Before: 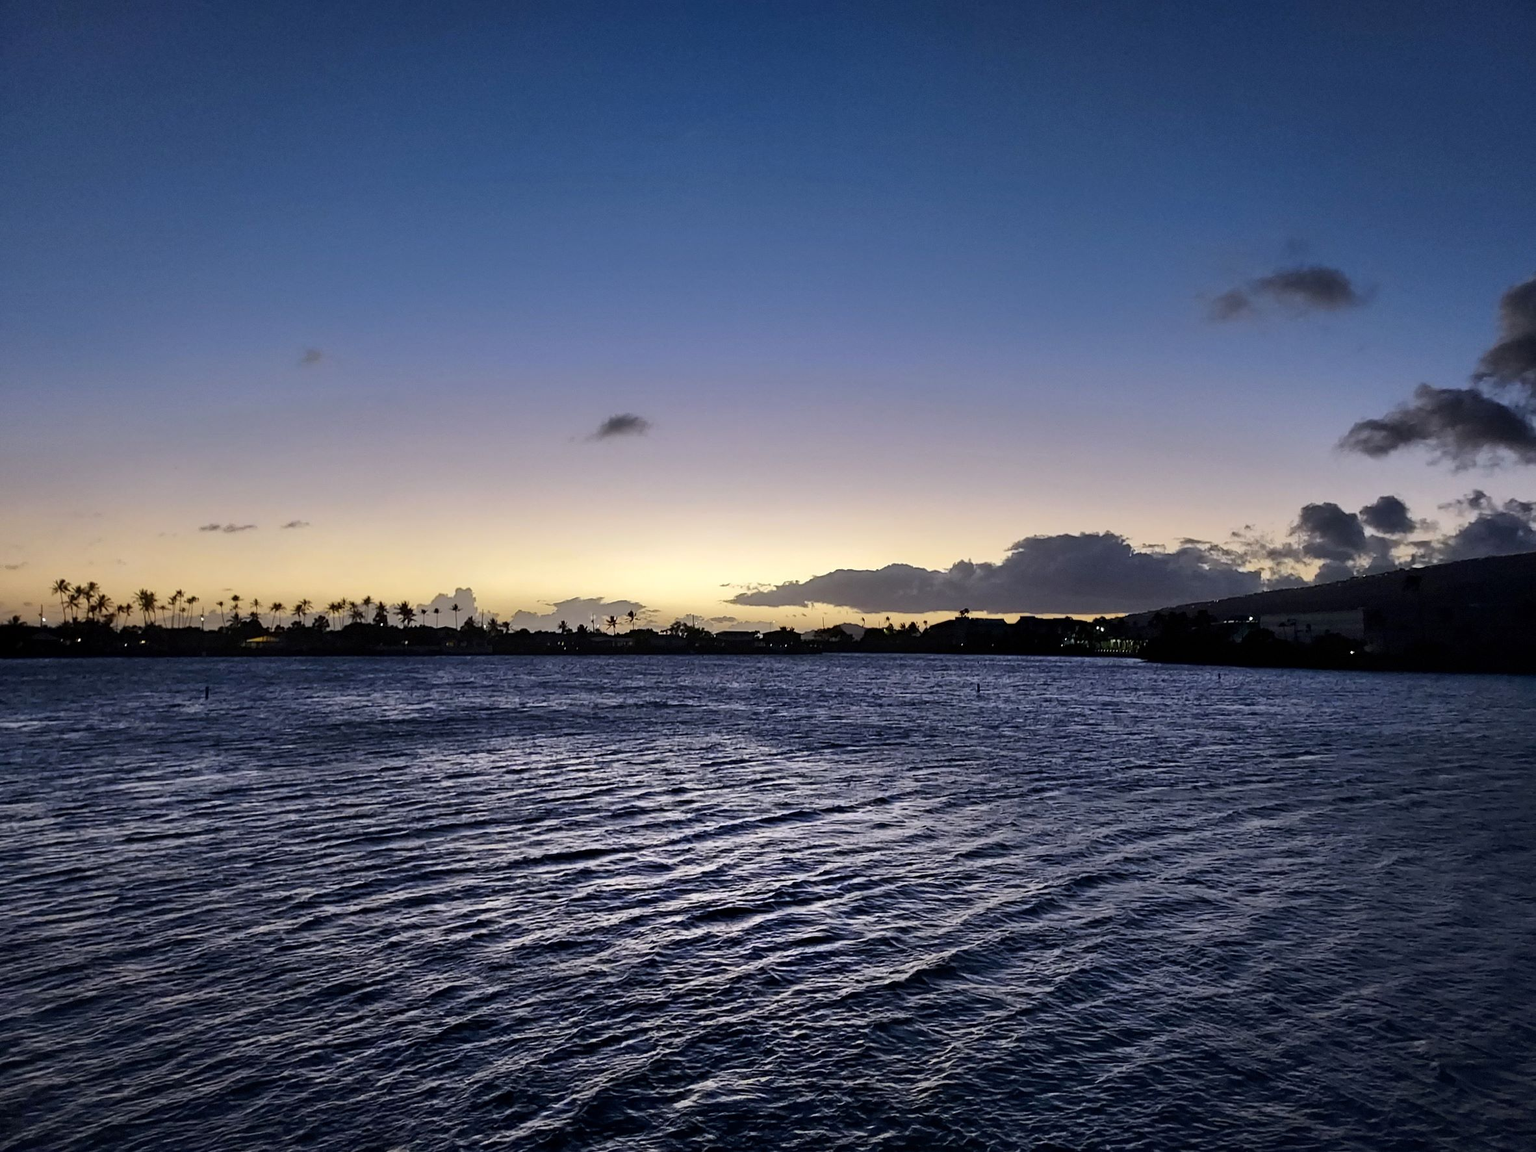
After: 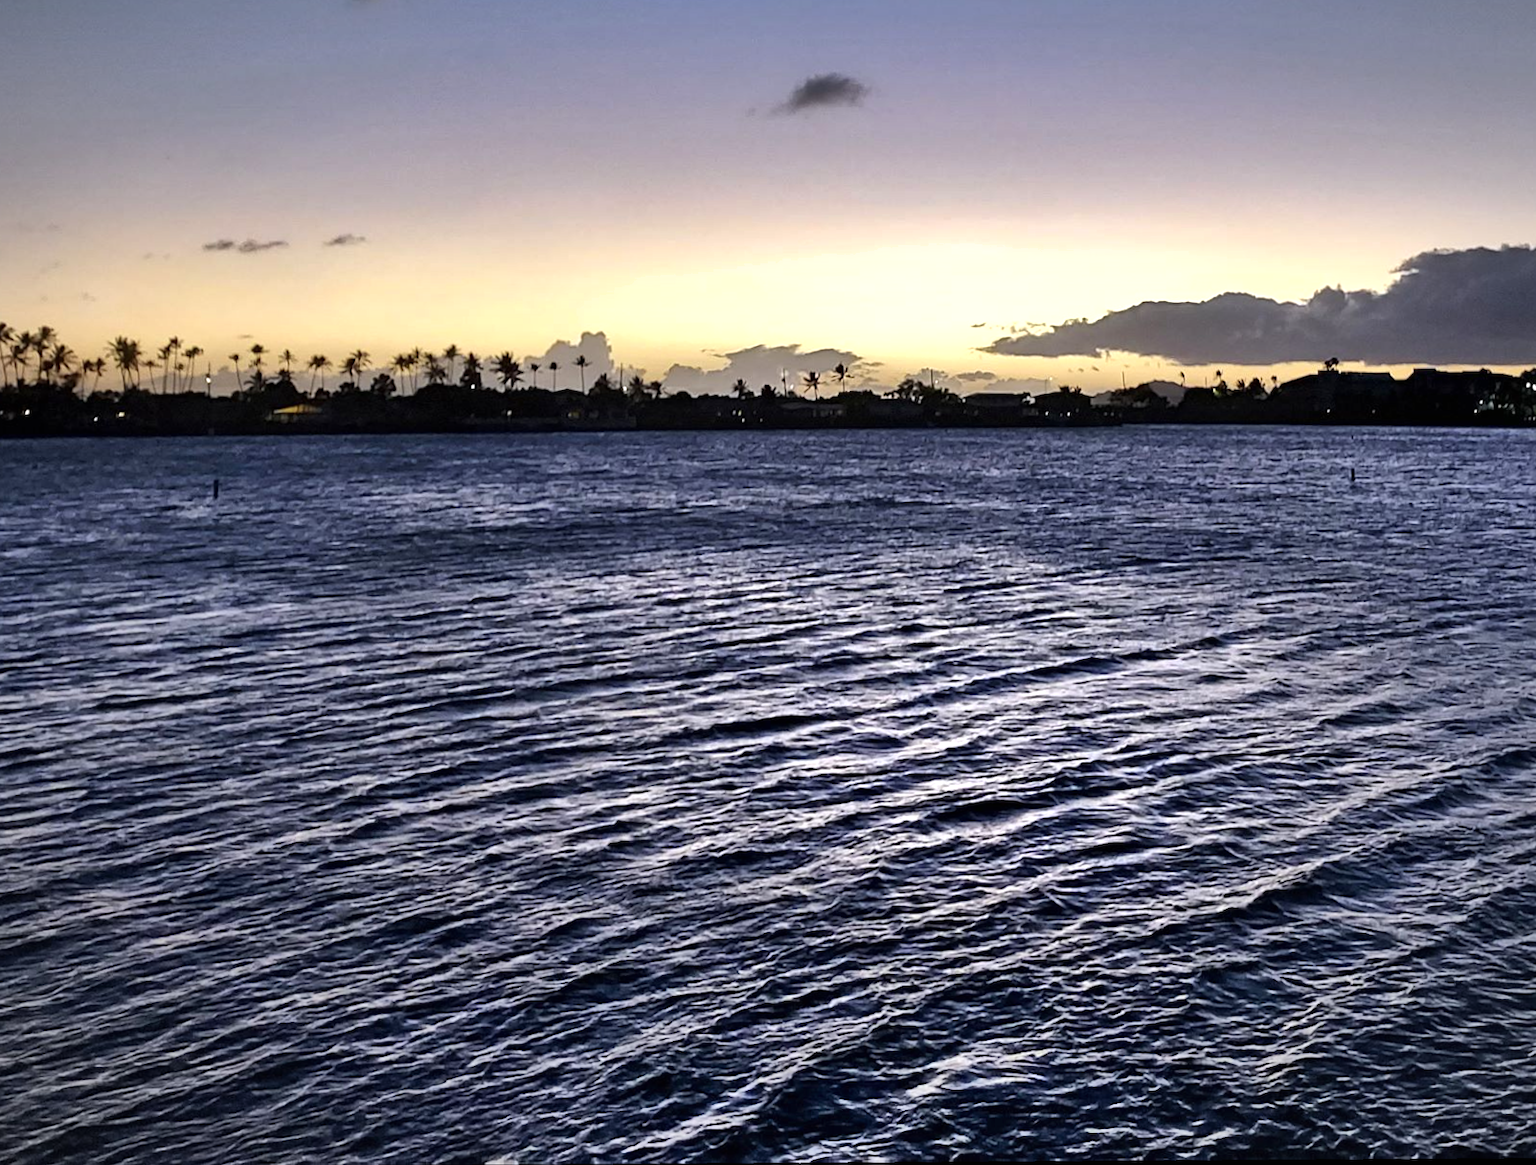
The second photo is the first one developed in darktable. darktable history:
exposure: black level correction 0, exposure 0.5 EV, compensate highlight preservation false
levels: levels [0, 0.51, 1]
vignetting: fall-off start 100%, brightness -0.282, width/height ratio 1.31
crop and rotate: angle -0.82°, left 3.85%, top 31.828%, right 27.992%
rotate and perspective: rotation -1.17°, automatic cropping off
shadows and highlights: soften with gaussian
